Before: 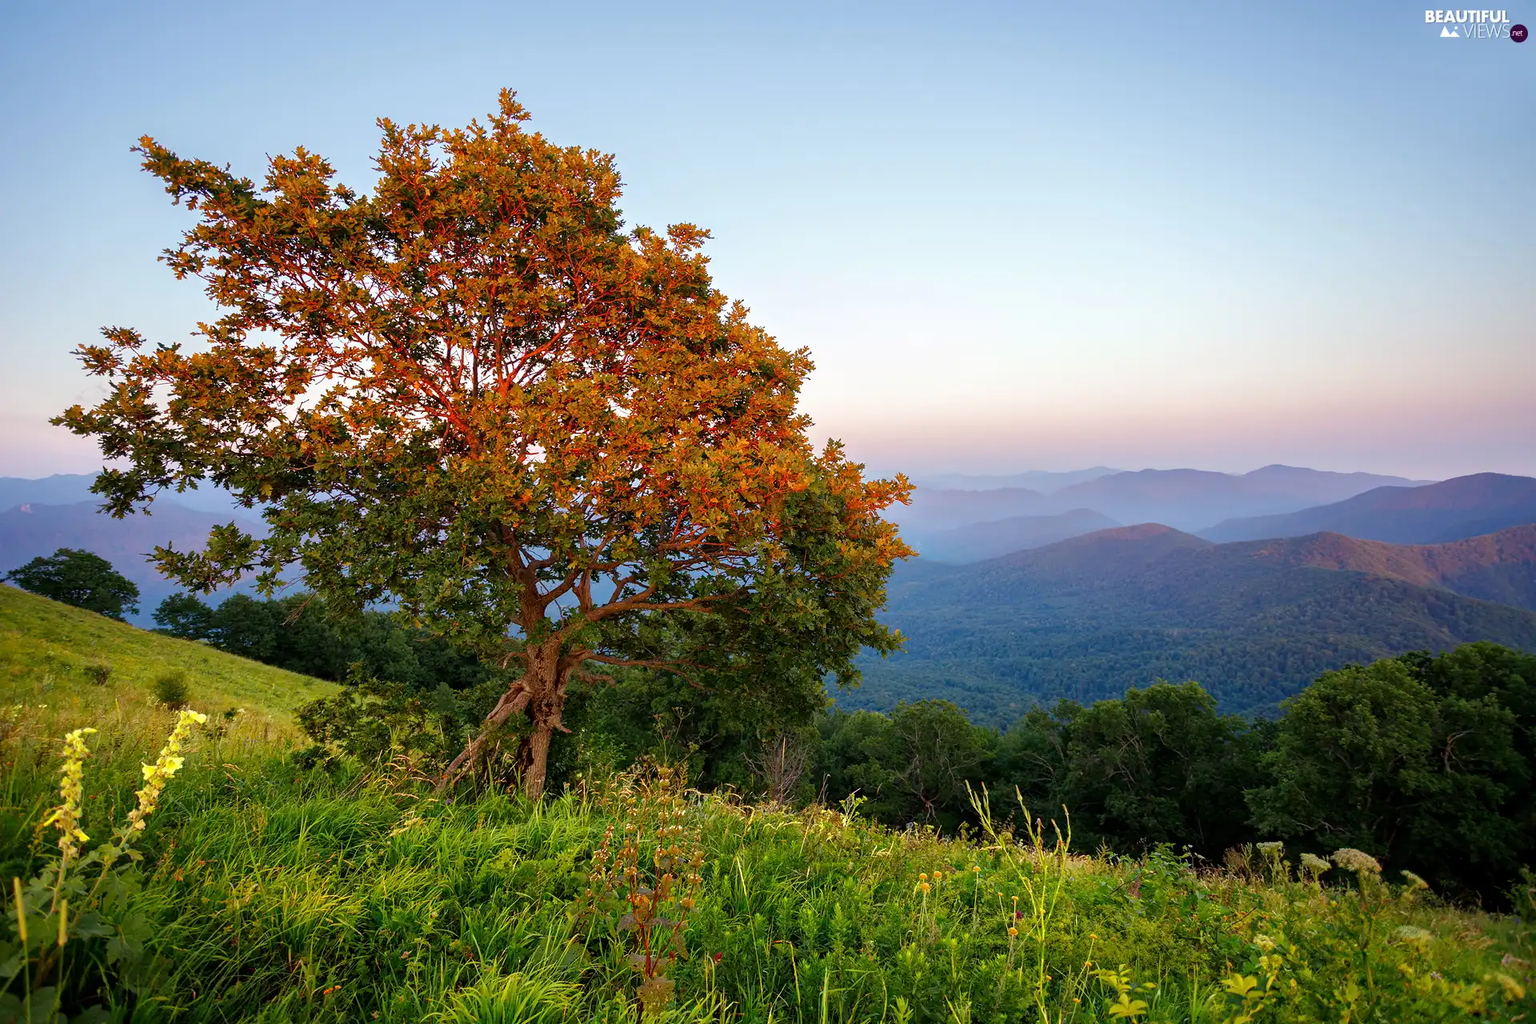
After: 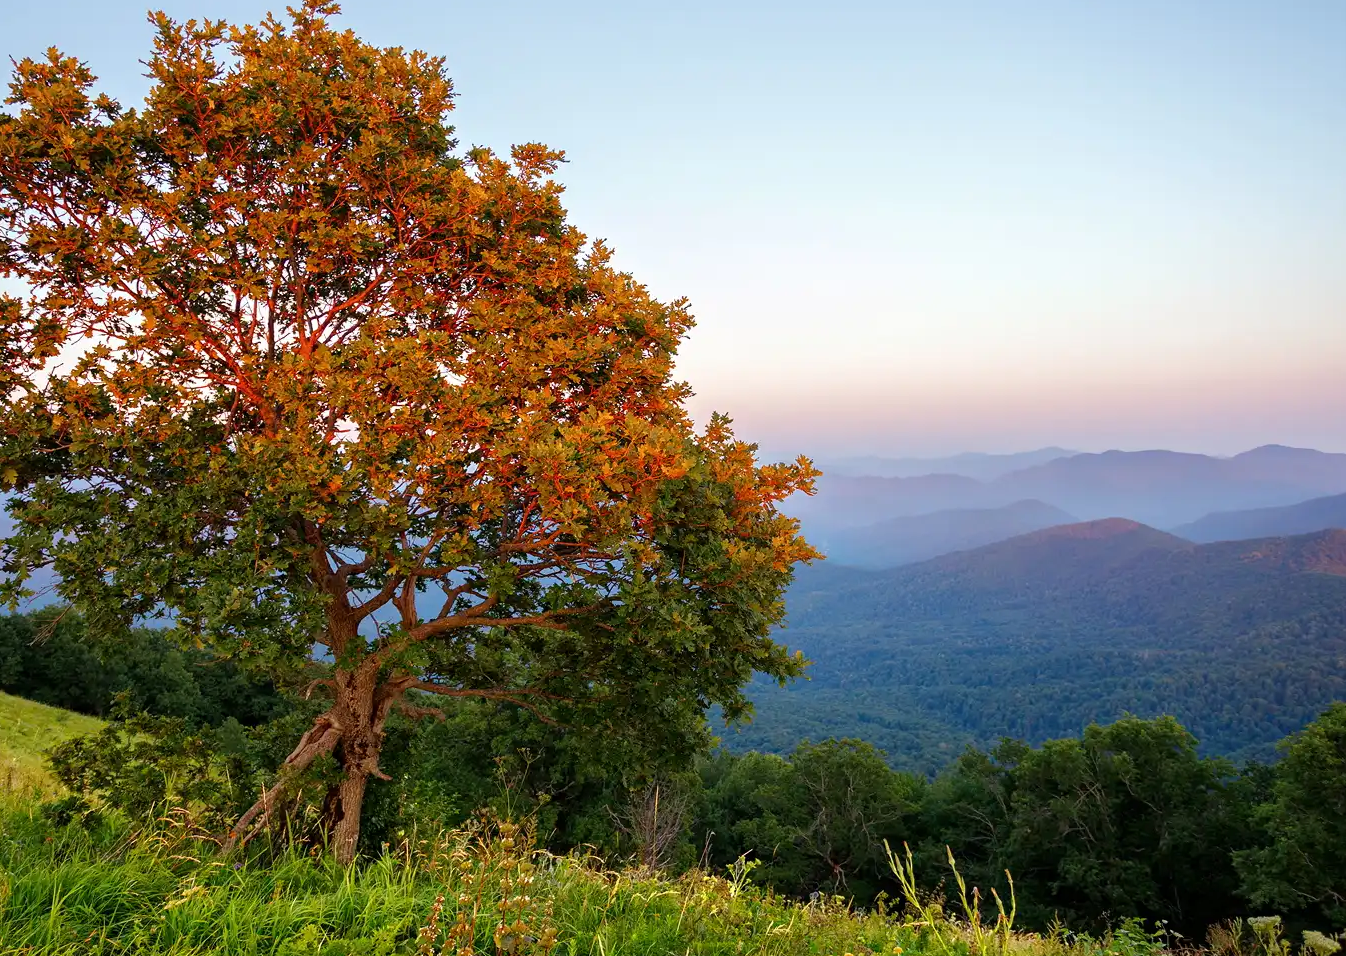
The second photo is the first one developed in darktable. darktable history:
crop and rotate: left 16.86%, top 10.666%, right 13.016%, bottom 14.585%
